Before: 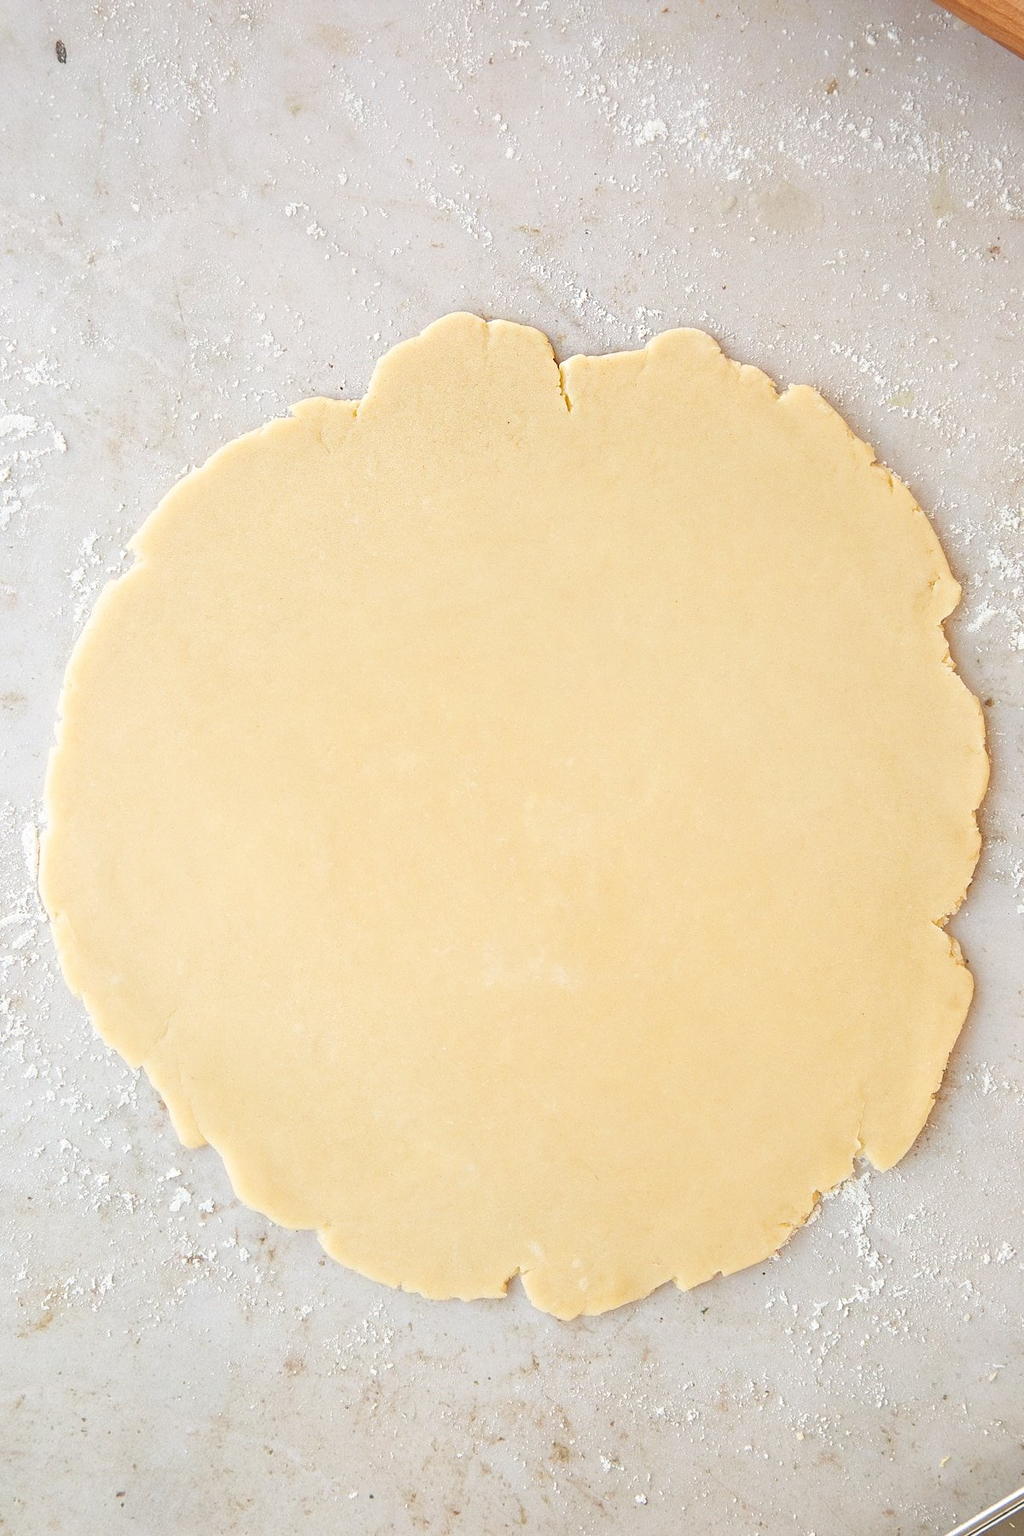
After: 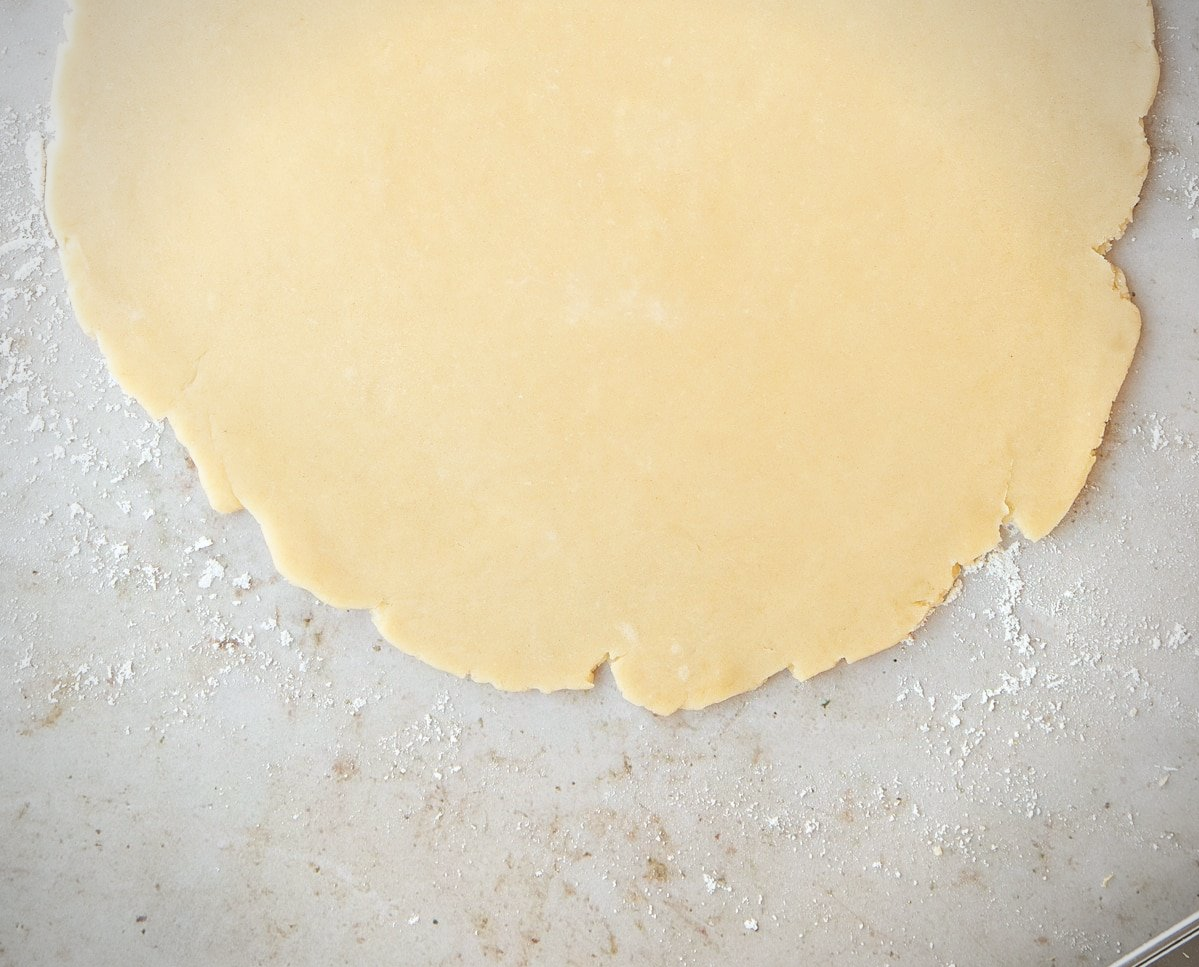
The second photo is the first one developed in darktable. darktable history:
vignetting: fall-off radius 60.92%
white balance: red 0.986, blue 1.01
crop and rotate: top 46.237%
